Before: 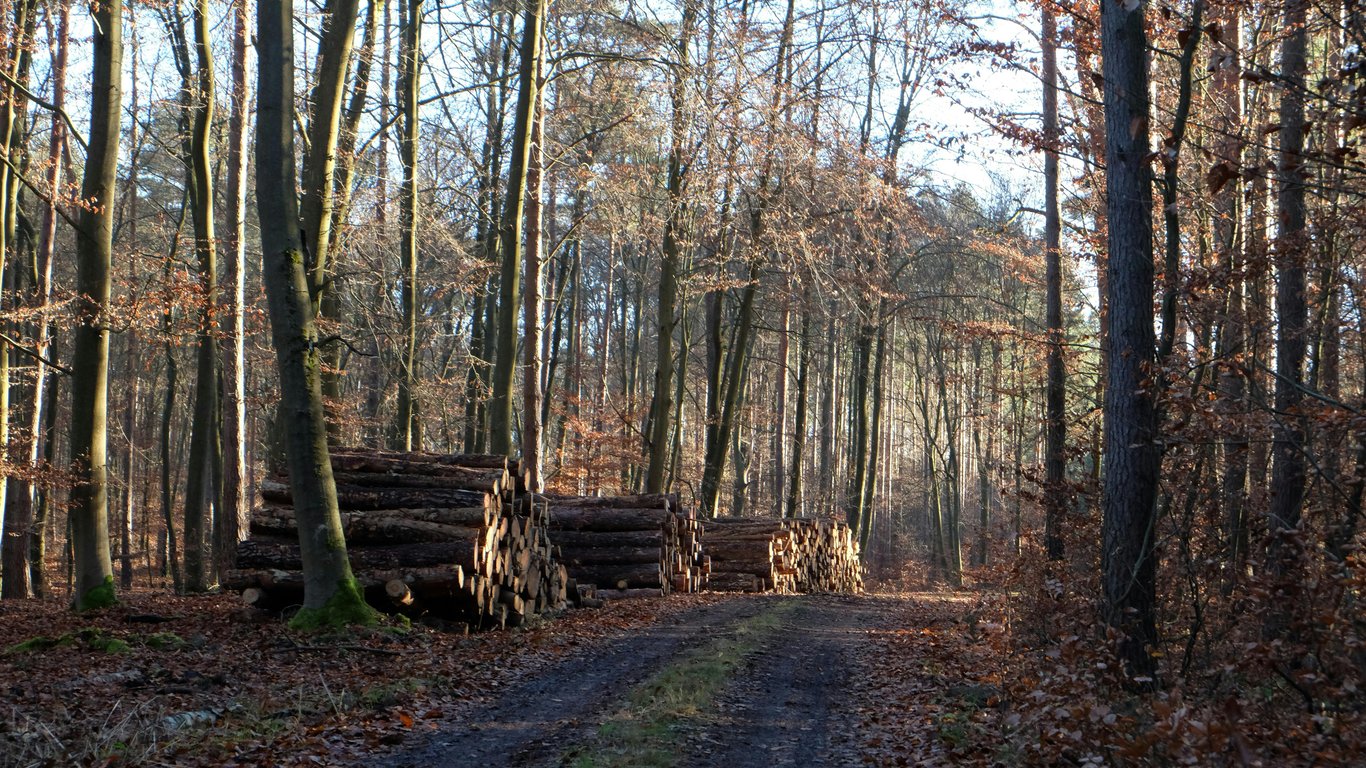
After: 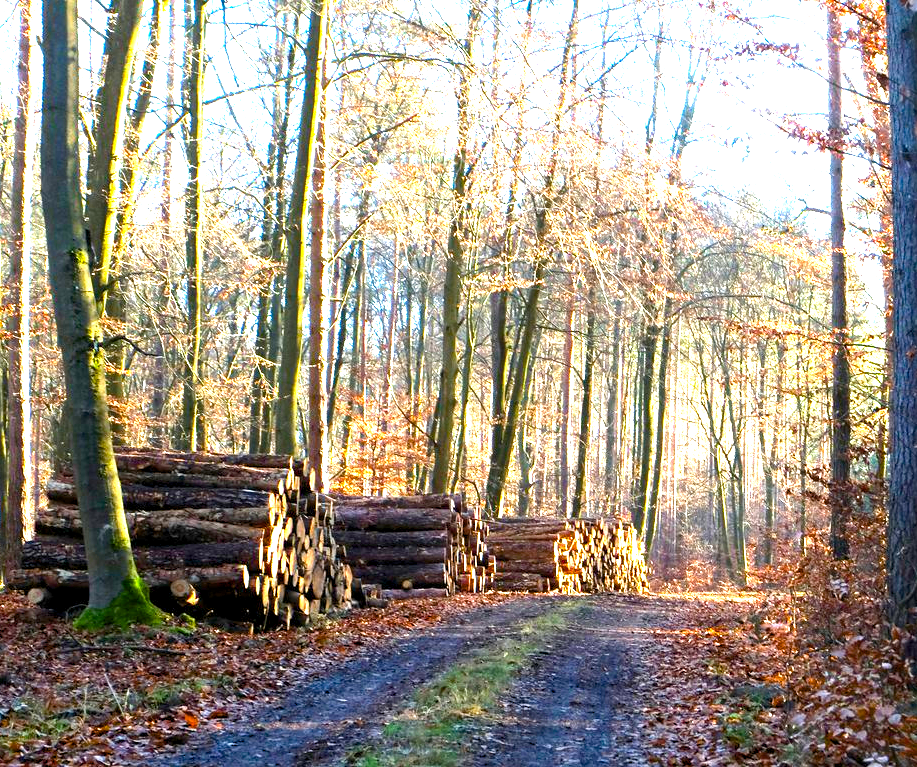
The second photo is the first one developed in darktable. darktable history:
exposure: black level correction 0, exposure 2.001 EV, compensate exposure bias true, compensate highlight preservation false
crop and rotate: left 15.748%, right 17.121%
color balance rgb: power › hue 210.19°, global offset › luminance -0.502%, perceptual saturation grading › global saturation 36.085%, perceptual saturation grading › shadows 35.947%, perceptual brilliance grading › highlights 5.725%, perceptual brilliance grading › shadows -9.286%, global vibrance 20%
